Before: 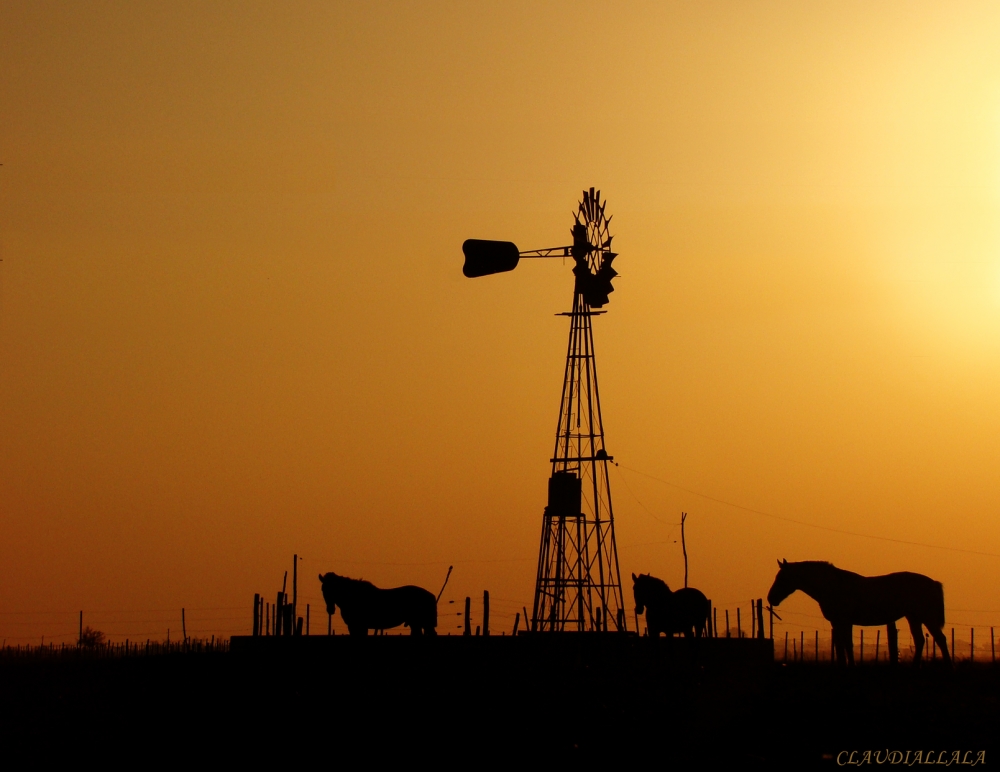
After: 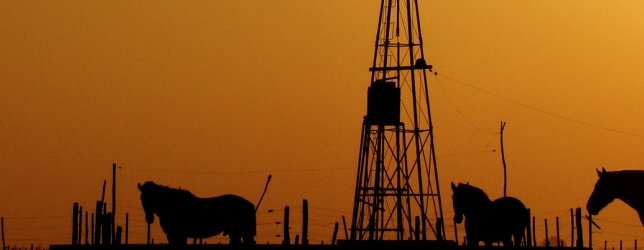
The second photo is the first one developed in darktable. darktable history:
exposure: compensate highlight preservation false
local contrast: highlights 101%, shadows 99%, detail 119%, midtone range 0.2
crop: left 18.121%, top 50.668%, right 17.412%, bottom 16.894%
